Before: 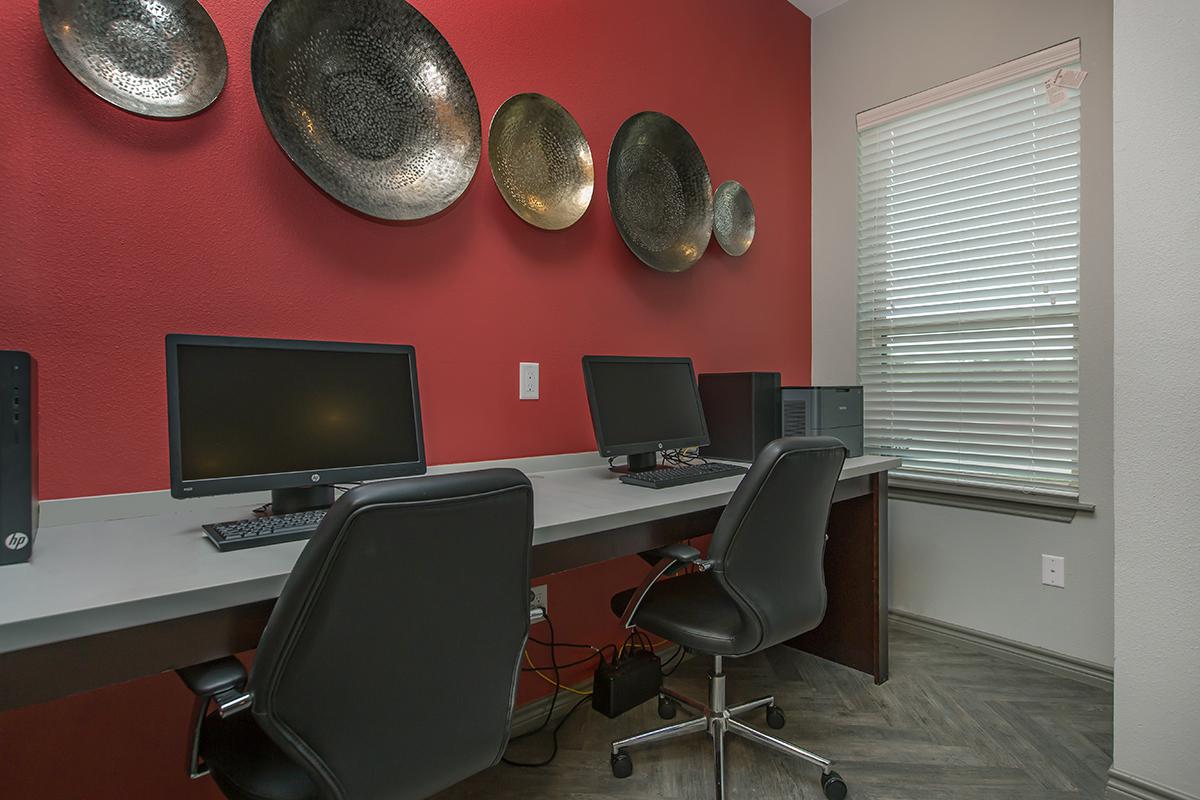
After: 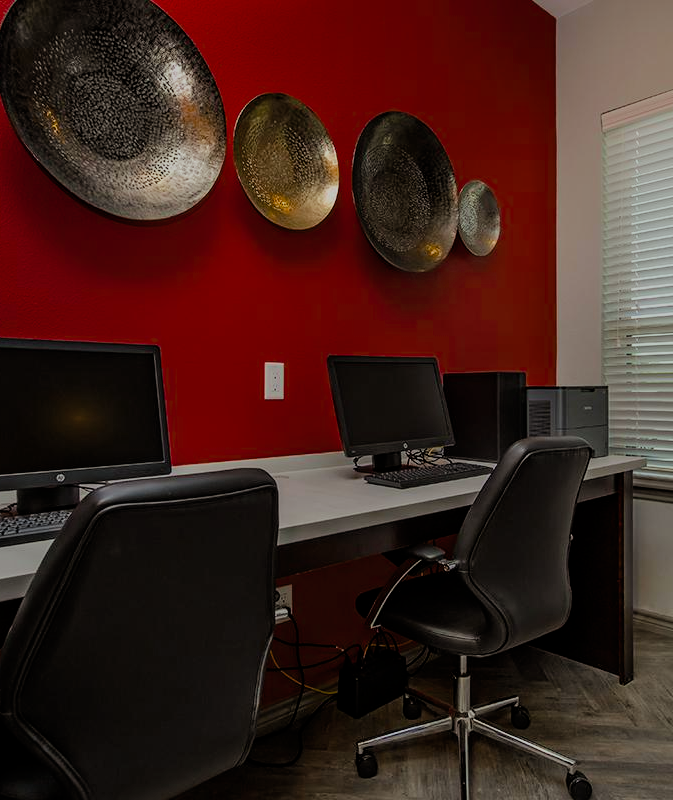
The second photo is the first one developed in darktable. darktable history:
crop: left 21.259%, right 22.58%
exposure: exposure 0.131 EV, compensate highlight preservation false
shadows and highlights: shadows 20.8, highlights -36.51, soften with gaussian
filmic rgb: middle gray luminance 29.87%, black relative exposure -8.93 EV, white relative exposure 7 EV, target black luminance 0%, hardness 2.95, latitude 2.27%, contrast 0.963, highlights saturation mix 5.37%, shadows ↔ highlights balance 12.28%, add noise in highlights 0, color science v3 (2019), use custom middle-gray values true, contrast in highlights soft
color balance rgb: power › chroma 1.033%, power › hue 27.74°, highlights gain › luminance 17.555%, perceptual saturation grading › global saturation 24.985%, global vibrance 16.701%, saturation formula JzAzBz (2021)
